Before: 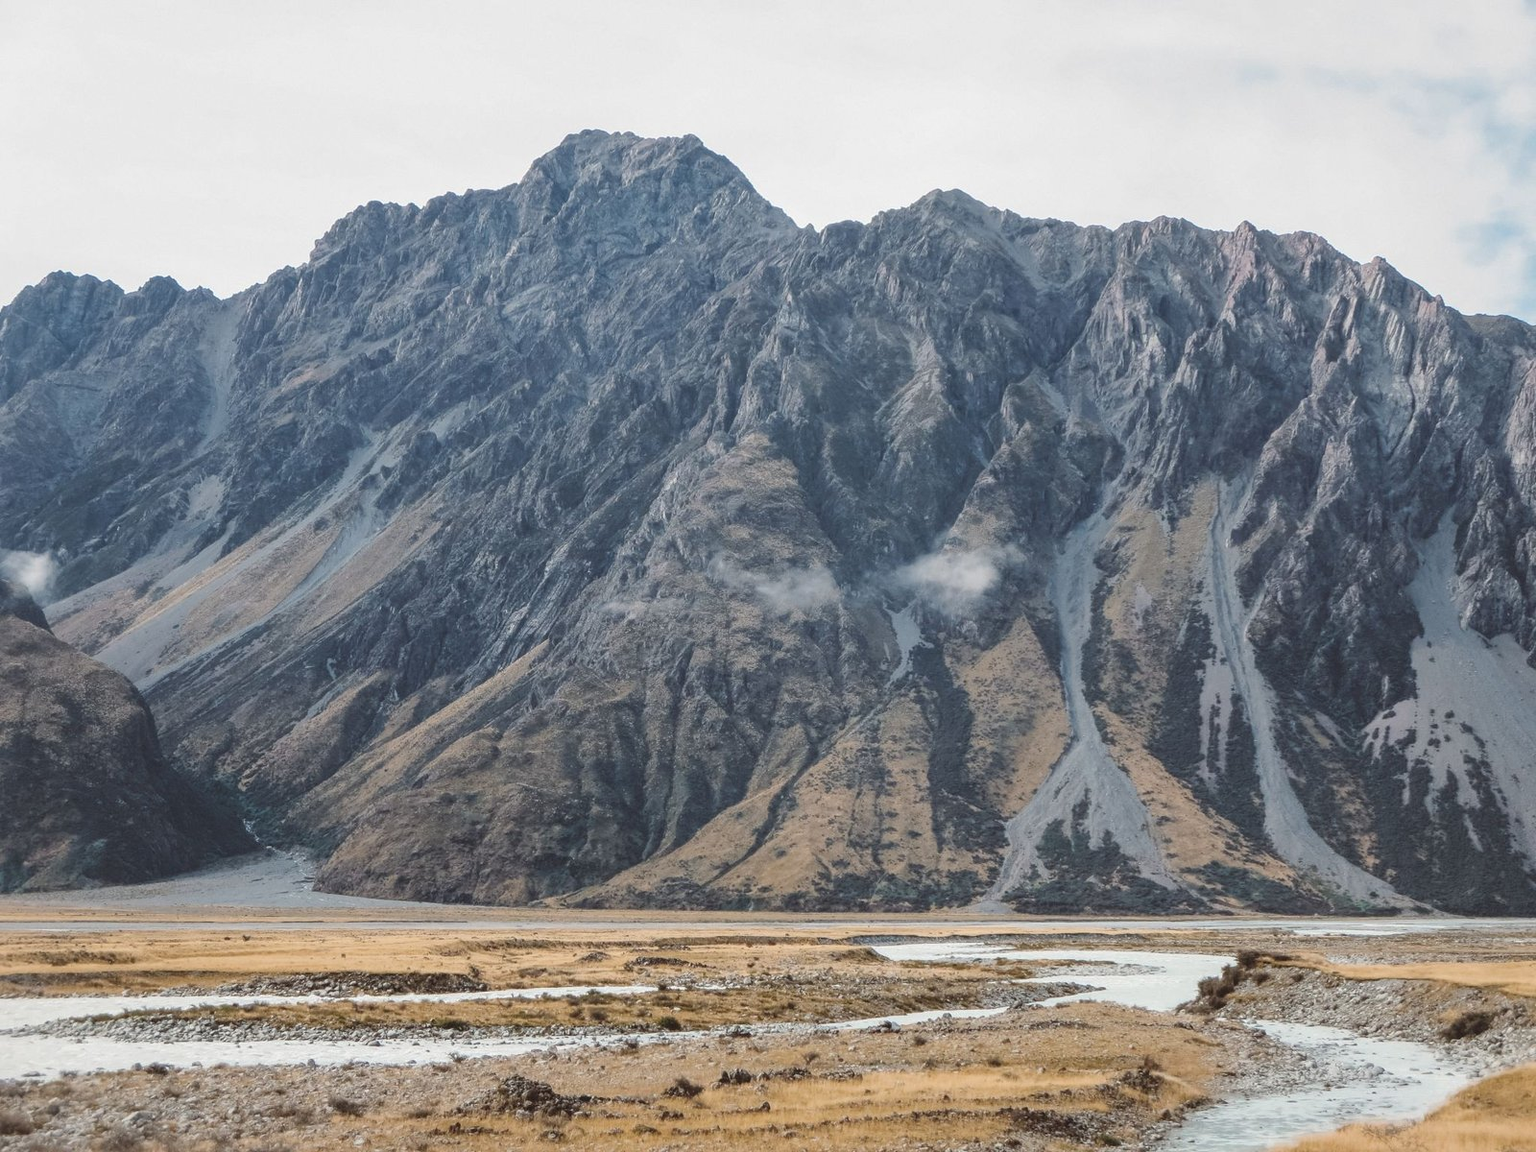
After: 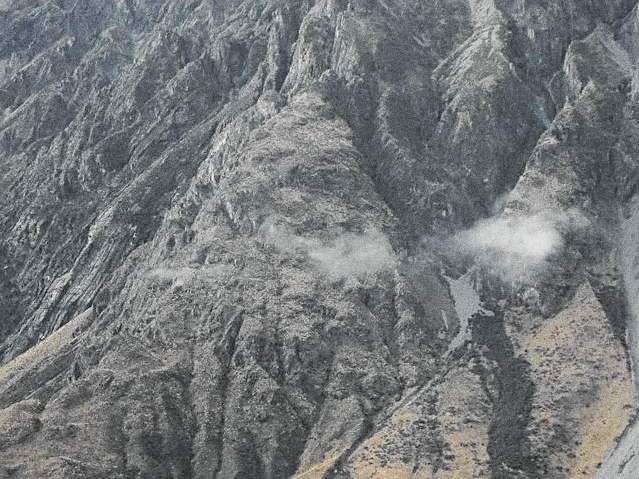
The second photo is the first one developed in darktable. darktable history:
crop: left 30%, top 30%, right 30%, bottom 30%
tone curve: curves: ch0 [(0, 0.008) (0.107, 0.091) (0.278, 0.351) (0.457, 0.562) (0.628, 0.738) (0.839, 0.909) (0.998, 0.978)]; ch1 [(0, 0) (0.437, 0.408) (0.474, 0.479) (0.502, 0.5) (0.527, 0.519) (0.561, 0.575) (0.608, 0.665) (0.669, 0.748) (0.859, 0.899) (1, 1)]; ch2 [(0, 0) (0.33, 0.301) (0.421, 0.443) (0.473, 0.498) (0.502, 0.504) (0.522, 0.527) (0.549, 0.583) (0.644, 0.703) (1, 1)], color space Lab, independent channels, preserve colors none
tone equalizer: -8 EV -0.001 EV, -7 EV 0.001 EV, -6 EV -0.002 EV, -5 EV -0.003 EV, -4 EV -0.062 EV, -3 EV -0.222 EV, -2 EV -0.267 EV, -1 EV 0.105 EV, +0 EV 0.303 EV
sharpen: on, module defaults
grain: coarseness 0.09 ISO, strength 40%
